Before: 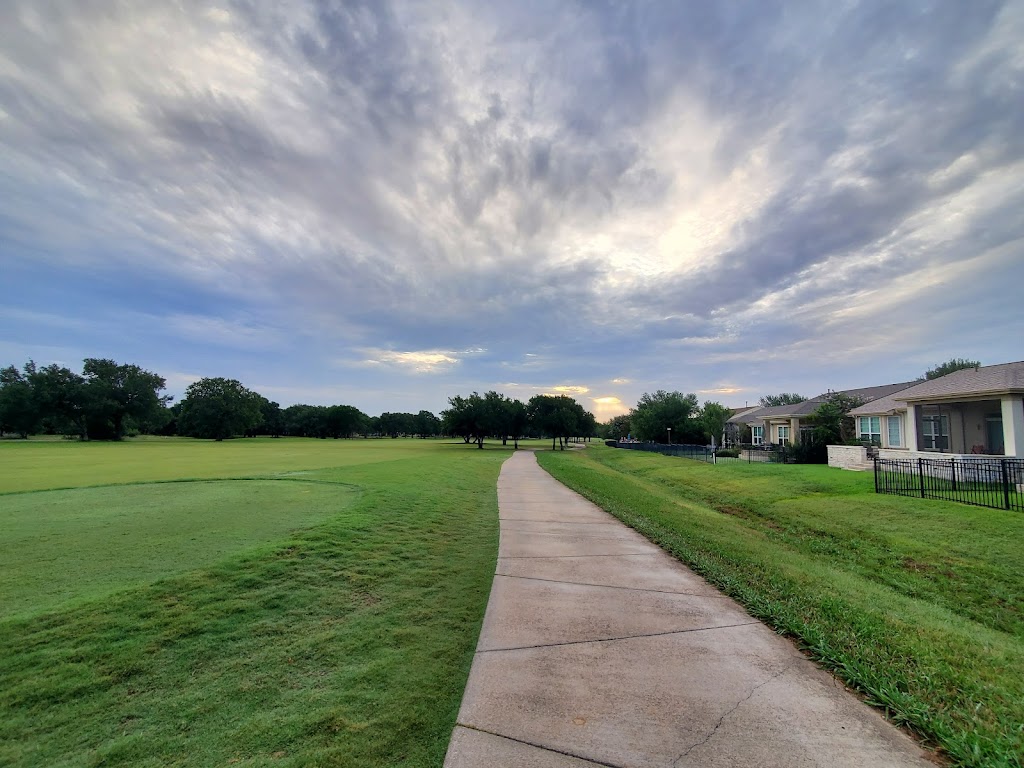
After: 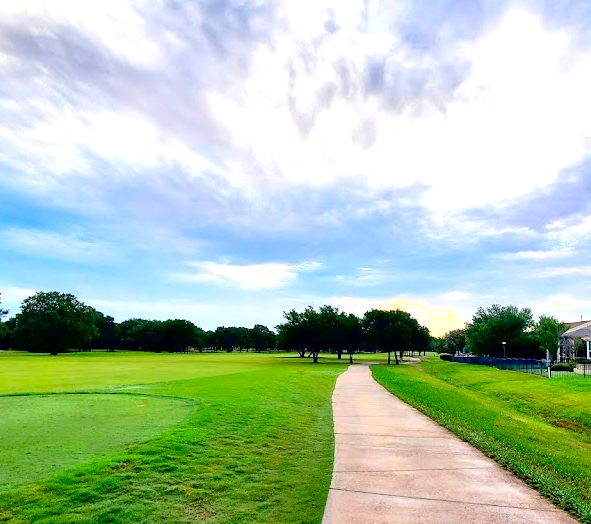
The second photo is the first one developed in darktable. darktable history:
exposure: black level correction 0.01, exposure 1 EV, compensate highlight preservation false
contrast brightness saturation: saturation 0.5
crop: left 16.202%, top 11.208%, right 26.045%, bottom 20.557%
